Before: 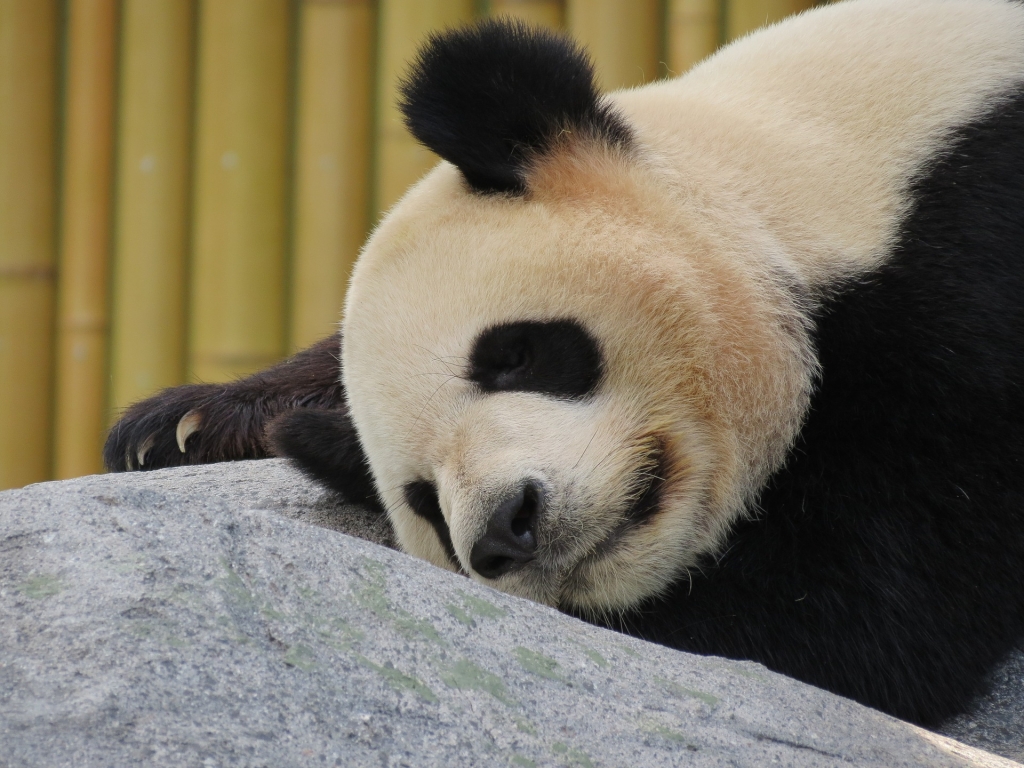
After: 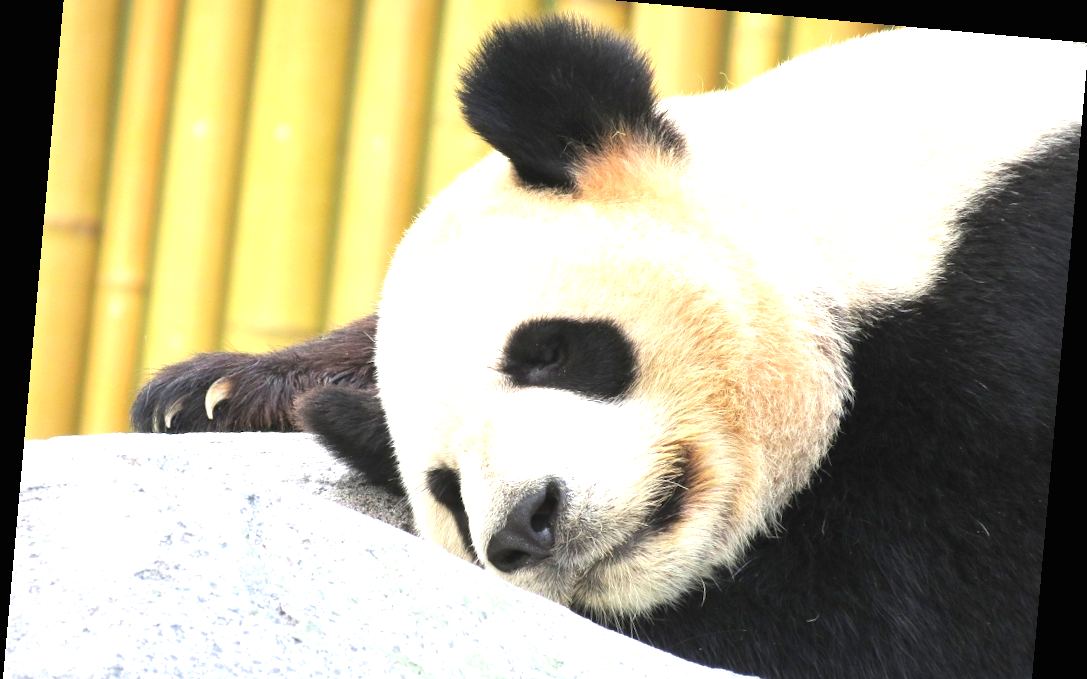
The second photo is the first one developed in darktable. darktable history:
crop and rotate: top 5.667%, bottom 14.937%
exposure: black level correction 0, exposure 1.9 EV, compensate highlight preservation false
rotate and perspective: rotation 5.12°, automatic cropping off
